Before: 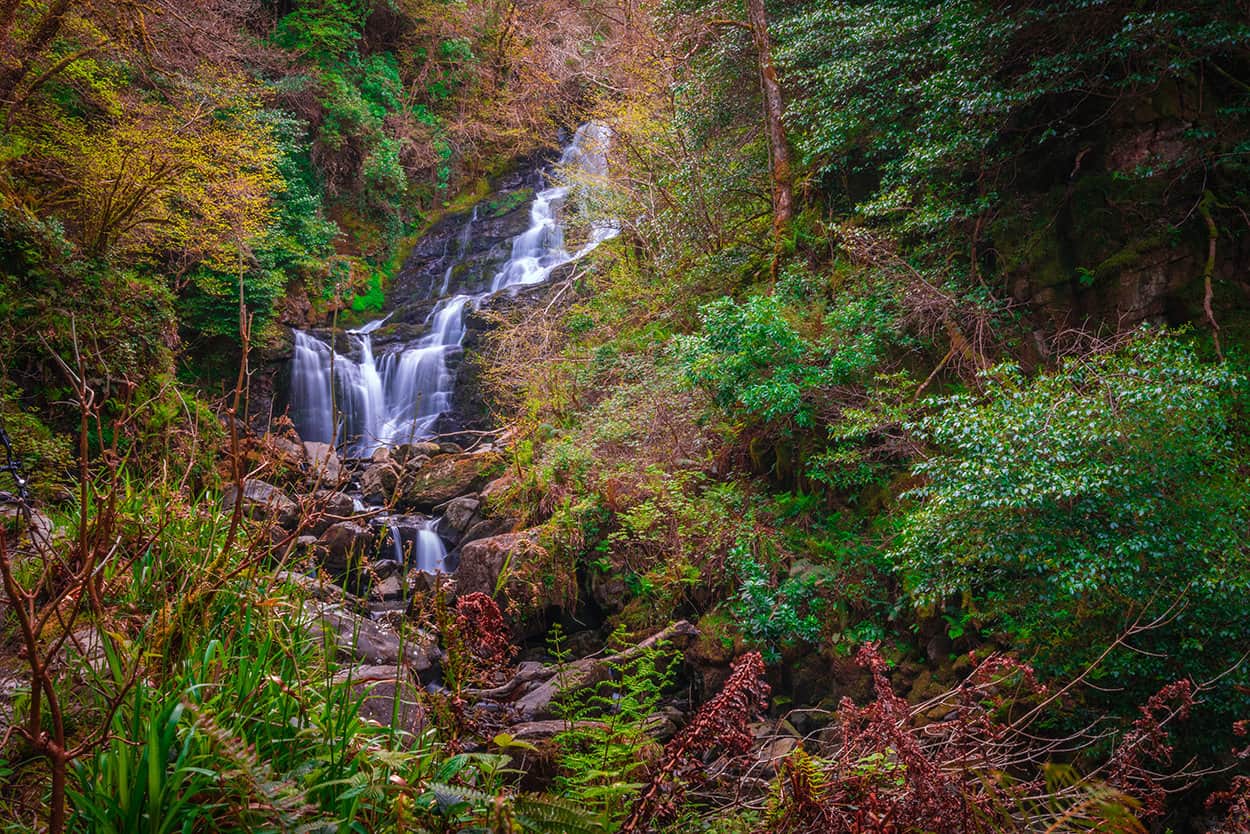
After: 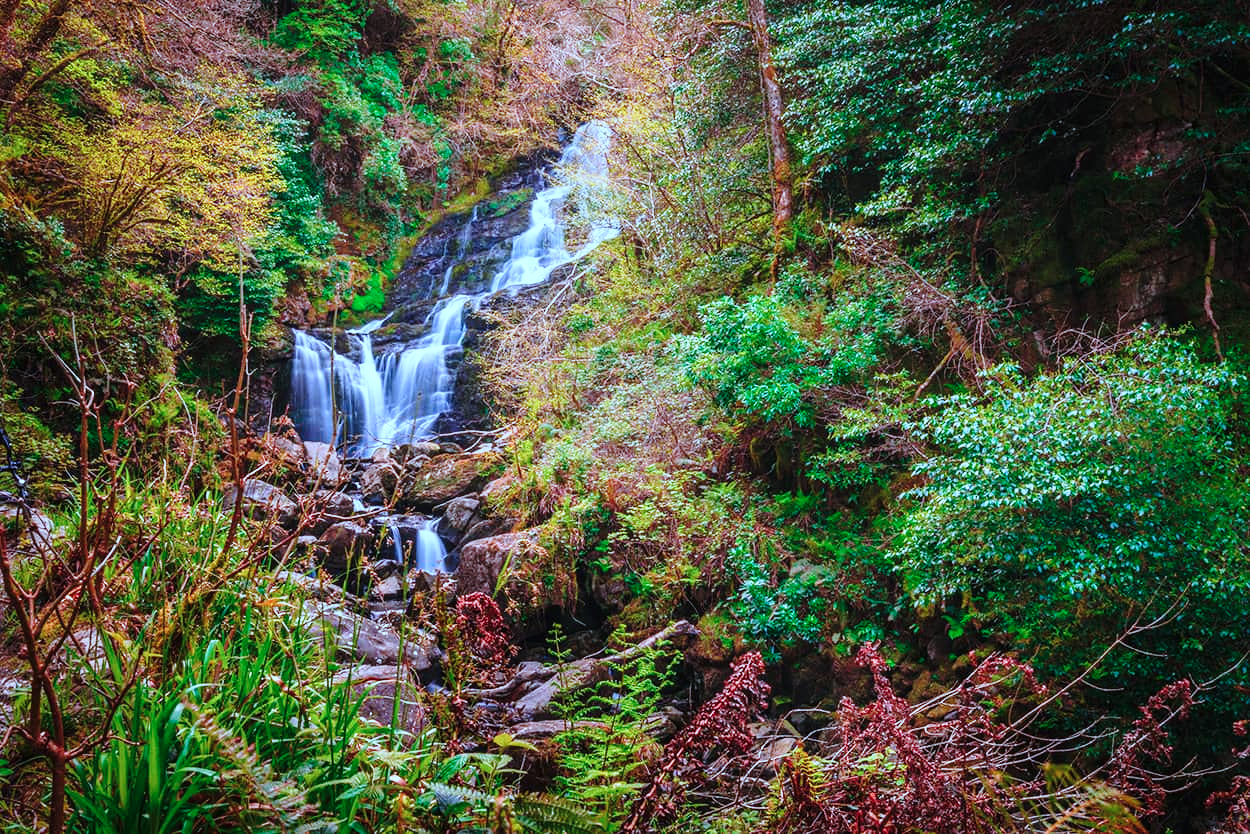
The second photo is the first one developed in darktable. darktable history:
base curve: curves: ch0 [(0, 0) (0.028, 0.03) (0.121, 0.232) (0.46, 0.748) (0.859, 0.968) (1, 1)], preserve colors none
color correction: highlights a* -9.35, highlights b* -23.15
